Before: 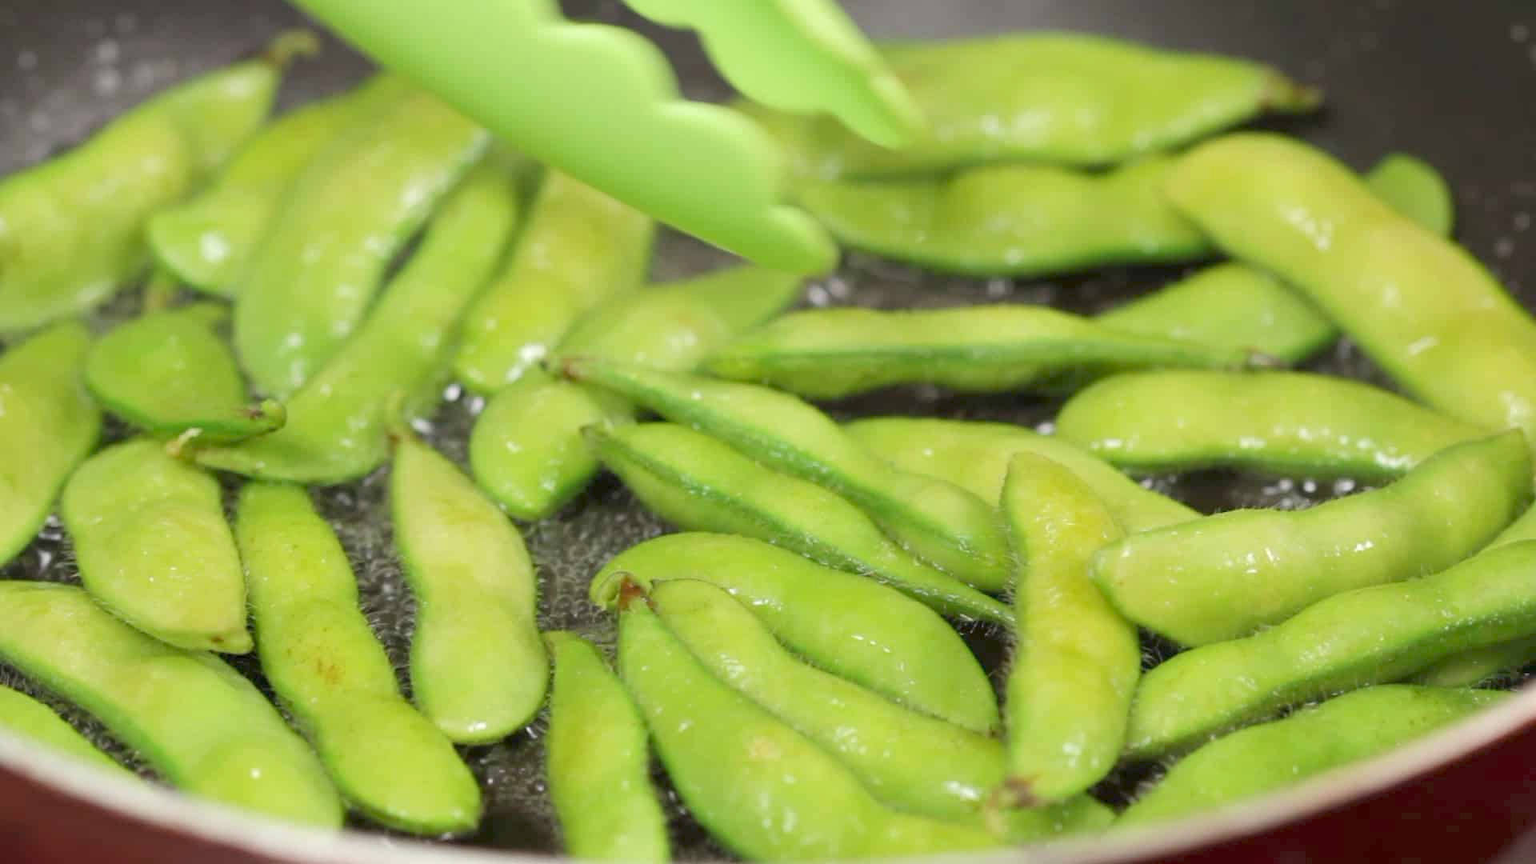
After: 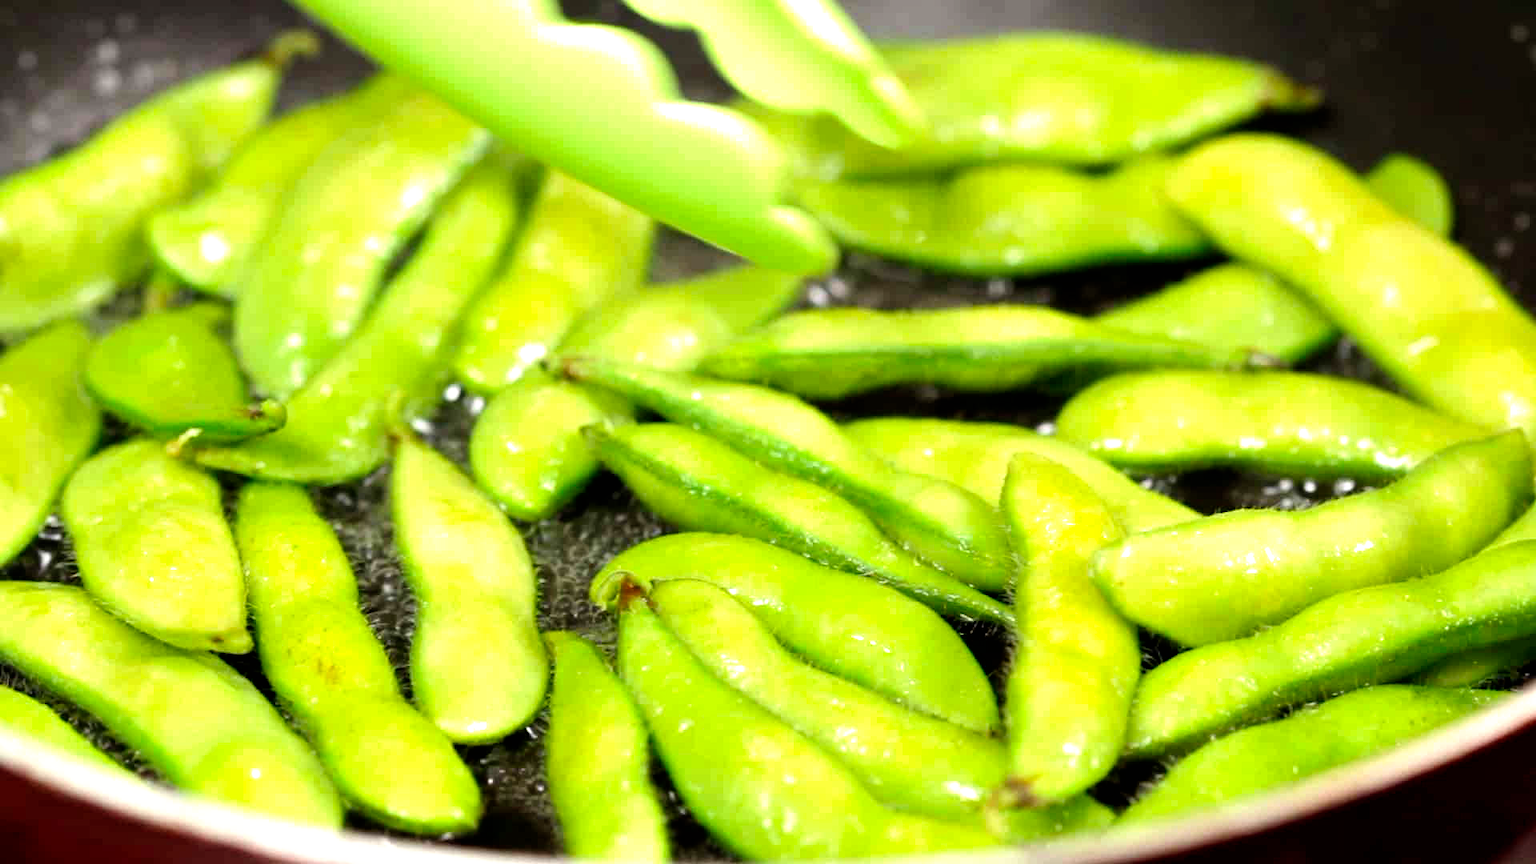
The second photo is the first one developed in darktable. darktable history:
filmic rgb: black relative exposure -8.29 EV, white relative exposure 2.23 EV, hardness 7.07, latitude 86.34%, contrast 1.696, highlights saturation mix -4.5%, shadows ↔ highlights balance -2.98%, preserve chrominance no, color science v5 (2021), contrast in shadows safe, contrast in highlights safe
